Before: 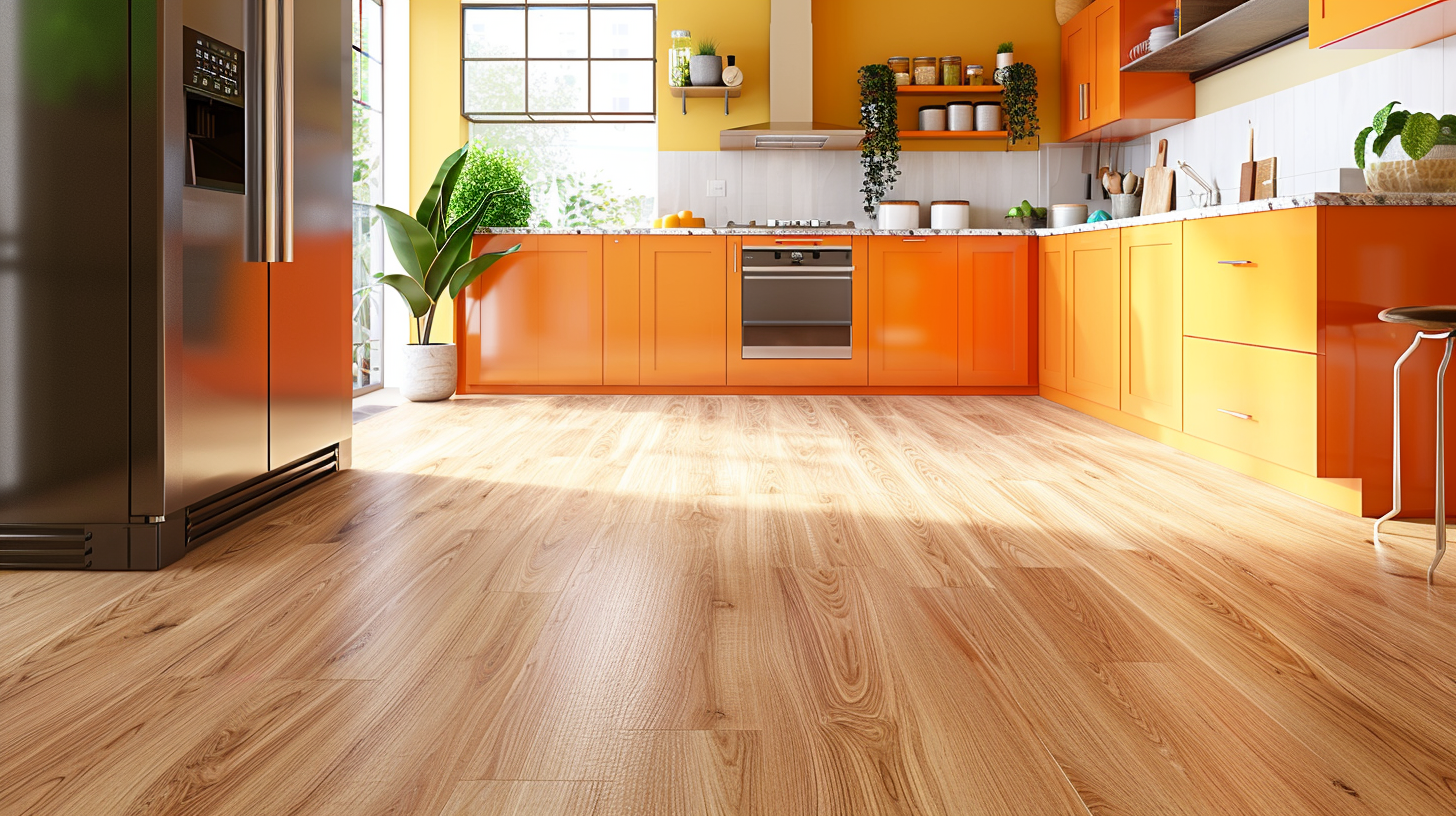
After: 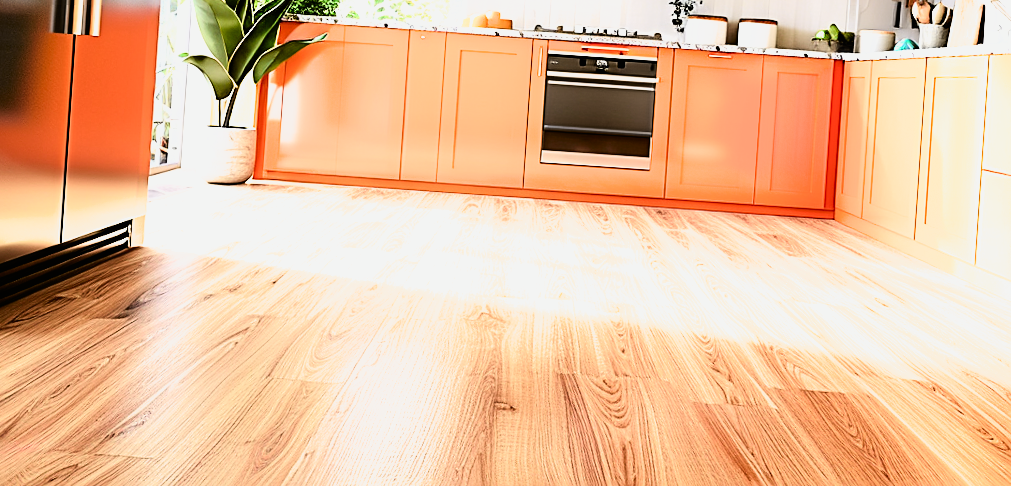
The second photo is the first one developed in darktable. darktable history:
crop and rotate: angle -3.88°, left 9.863%, top 21.178%, right 12.425%, bottom 12.097%
sharpen: on, module defaults
tone curve: curves: ch0 [(0, 0.005) (0.103, 0.081) (0.196, 0.197) (0.391, 0.469) (0.491, 0.585) (0.638, 0.751) (0.822, 0.886) (0.997, 0.959)]; ch1 [(0, 0) (0.172, 0.123) (0.324, 0.253) (0.396, 0.388) (0.474, 0.479) (0.499, 0.498) (0.529, 0.528) (0.579, 0.614) (0.633, 0.677) (0.812, 0.856) (1, 1)]; ch2 [(0, 0) (0.411, 0.424) (0.459, 0.478) (0.5, 0.501) (0.517, 0.526) (0.553, 0.583) (0.609, 0.646) (0.708, 0.768) (0.839, 0.916) (1, 1)], color space Lab, independent channels, preserve colors none
filmic rgb: black relative exposure -8.26 EV, white relative exposure 2.22 EV, hardness 7.18, latitude 86.11%, contrast 1.707, highlights saturation mix -4.27%, shadows ↔ highlights balance -2.21%
